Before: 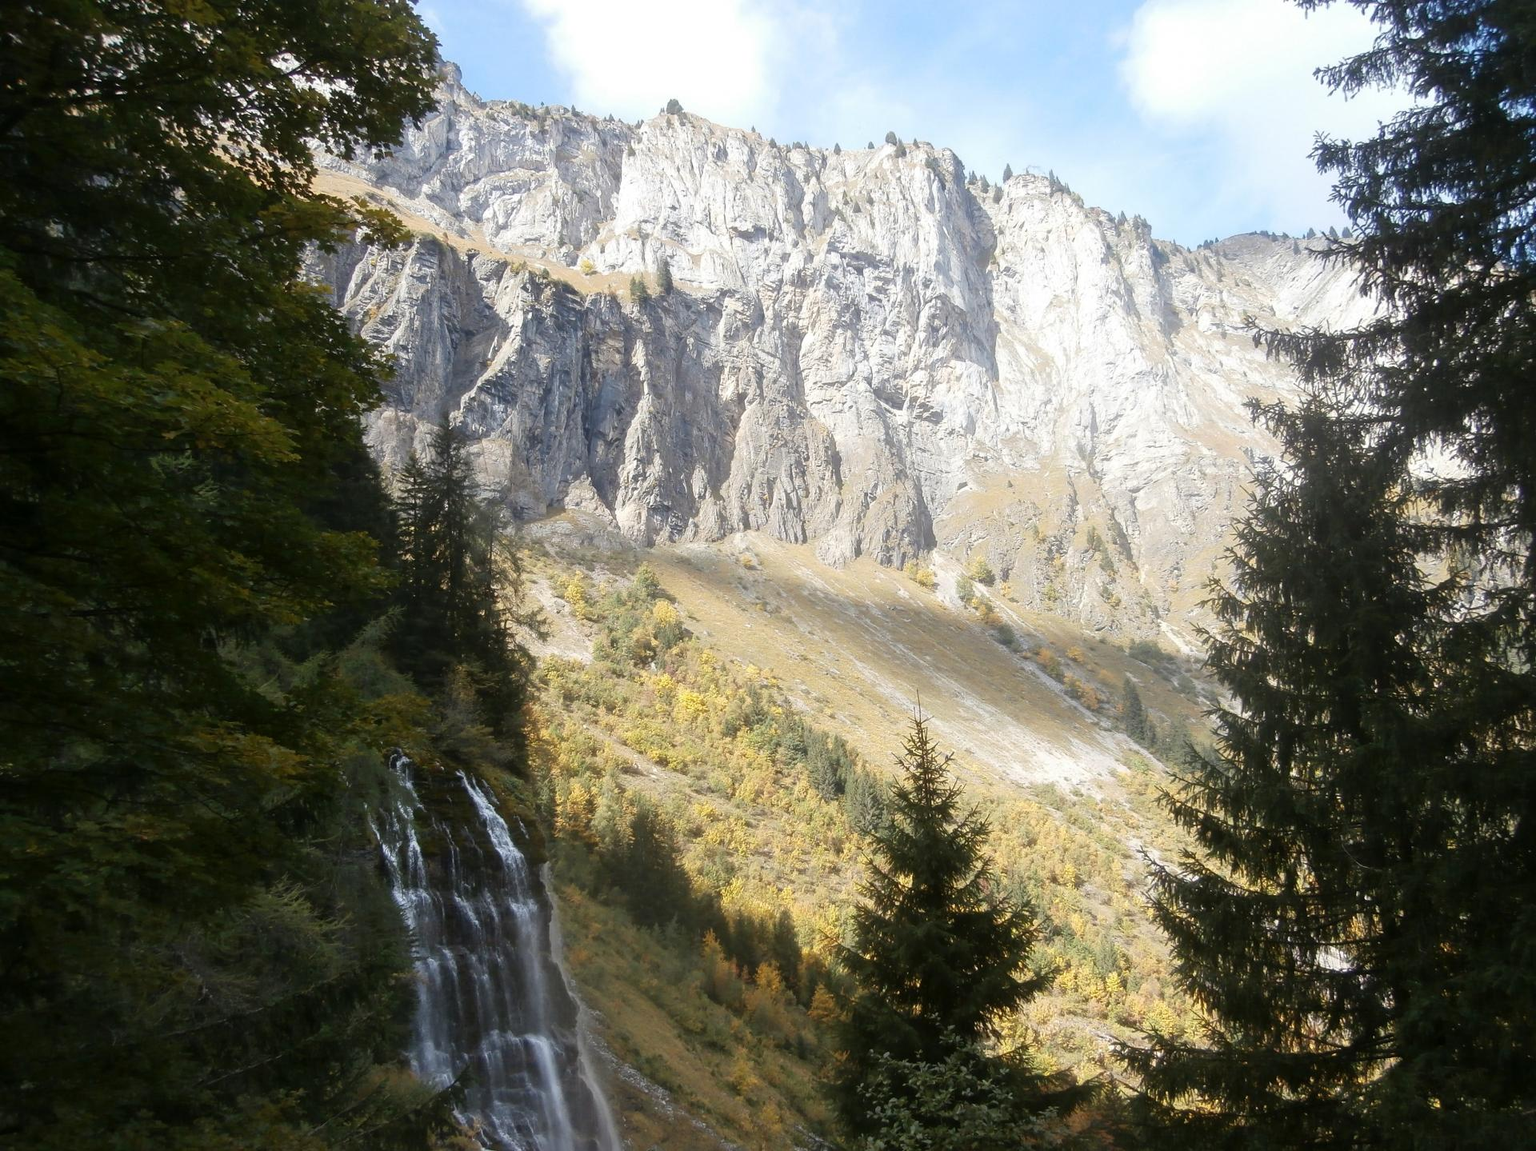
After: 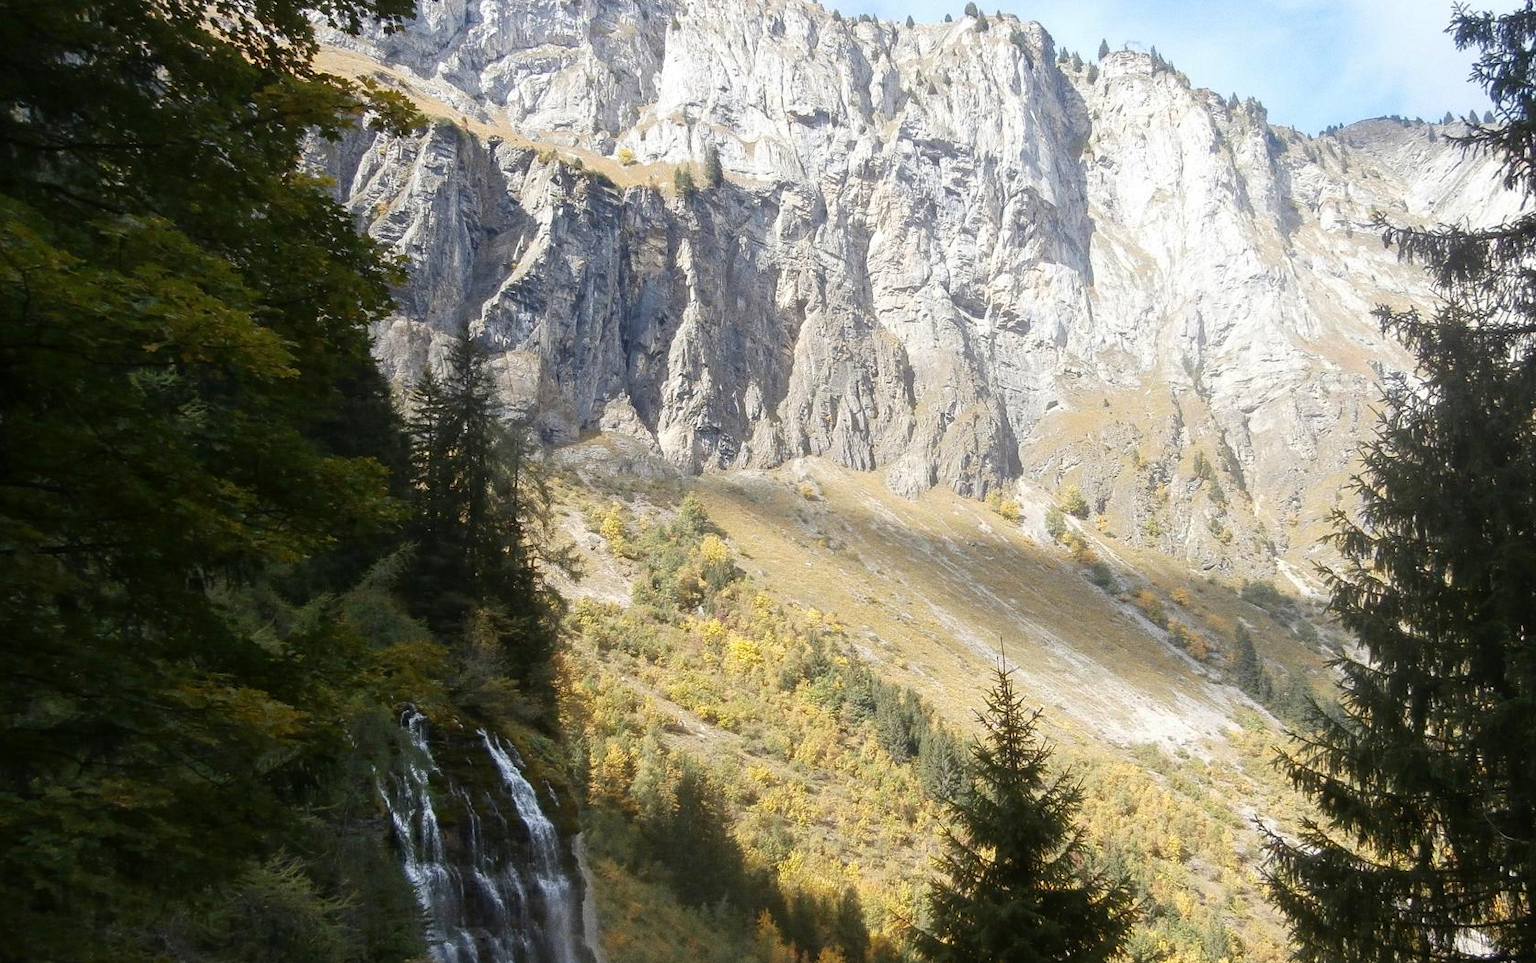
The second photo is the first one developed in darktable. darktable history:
tone equalizer: on, module defaults
grain: coarseness 0.09 ISO
haze removal: on, module defaults
crop and rotate: left 2.425%, top 11.305%, right 9.6%, bottom 15.08%
